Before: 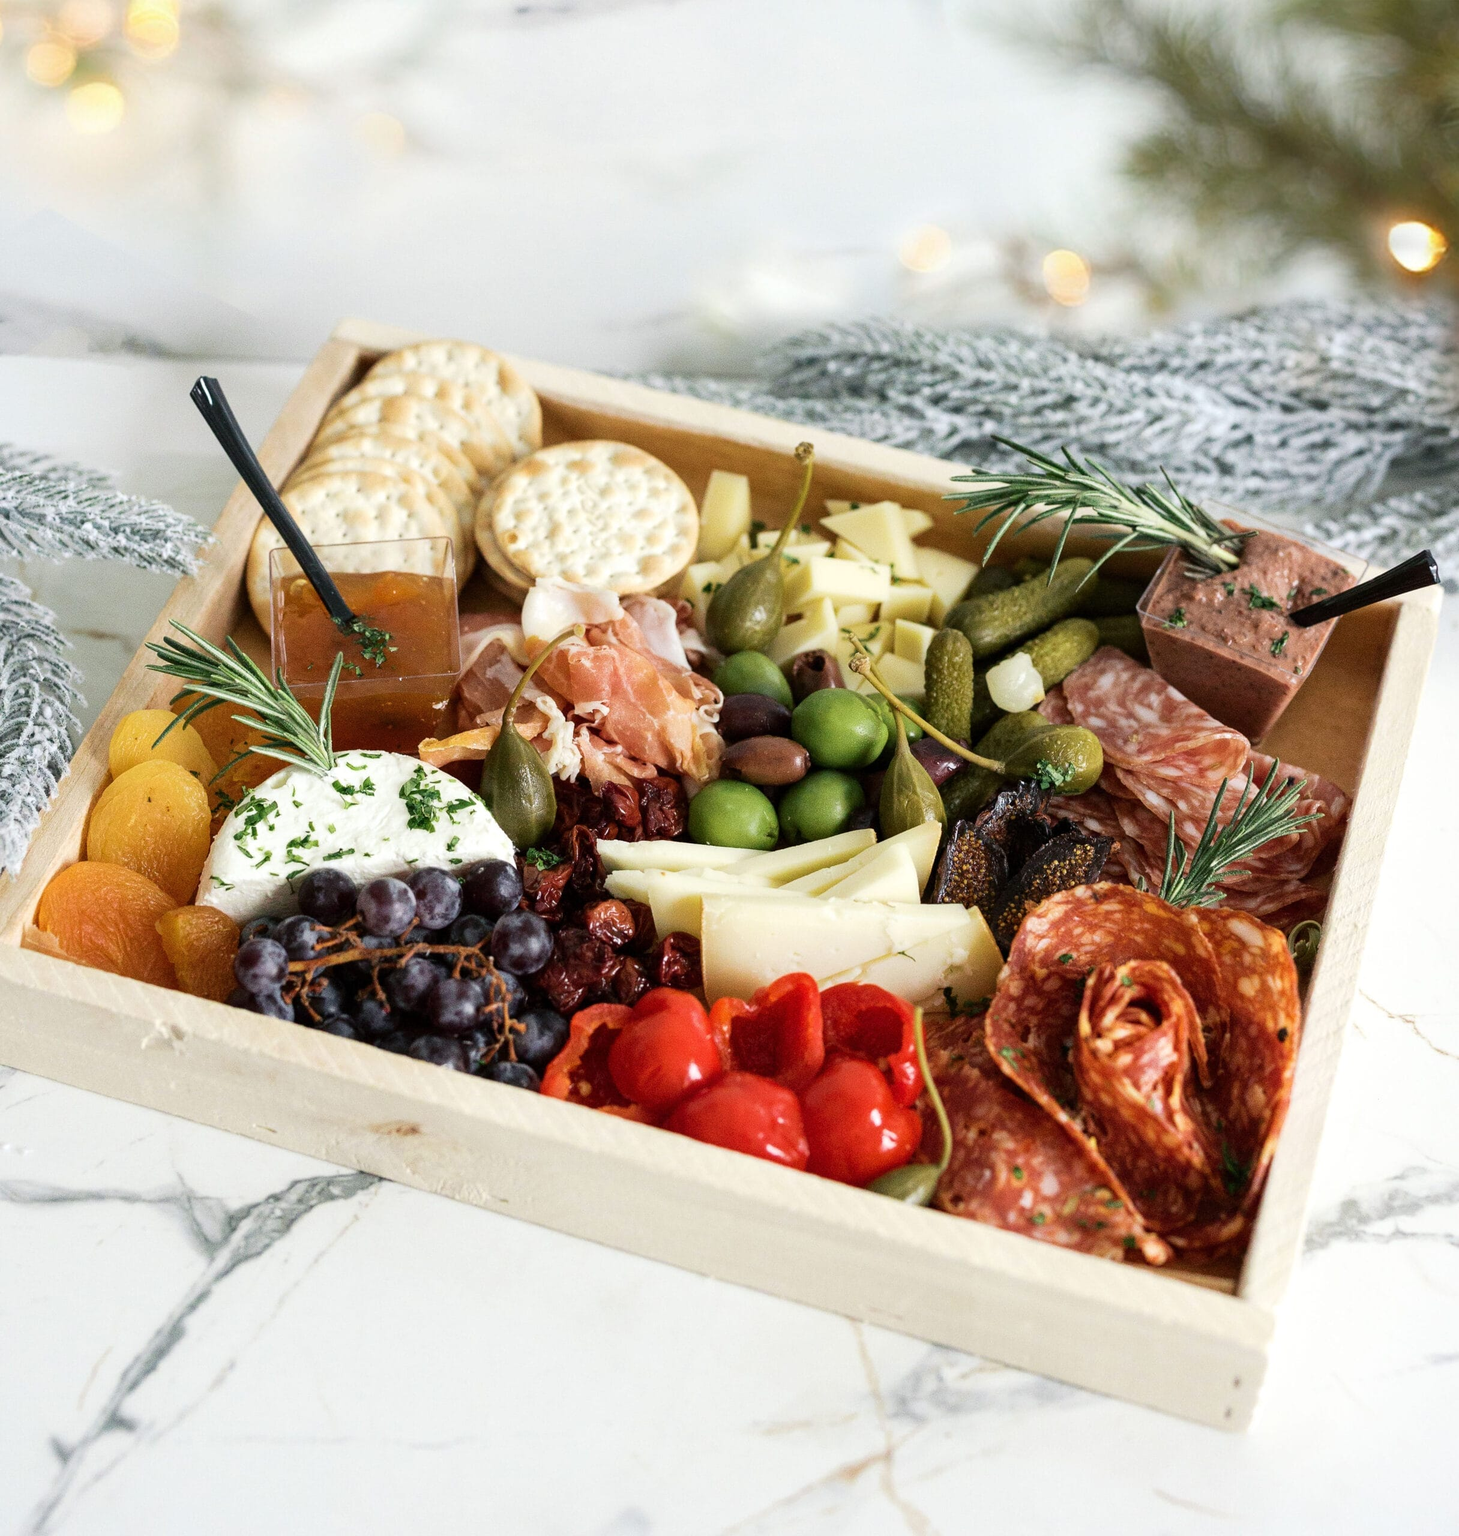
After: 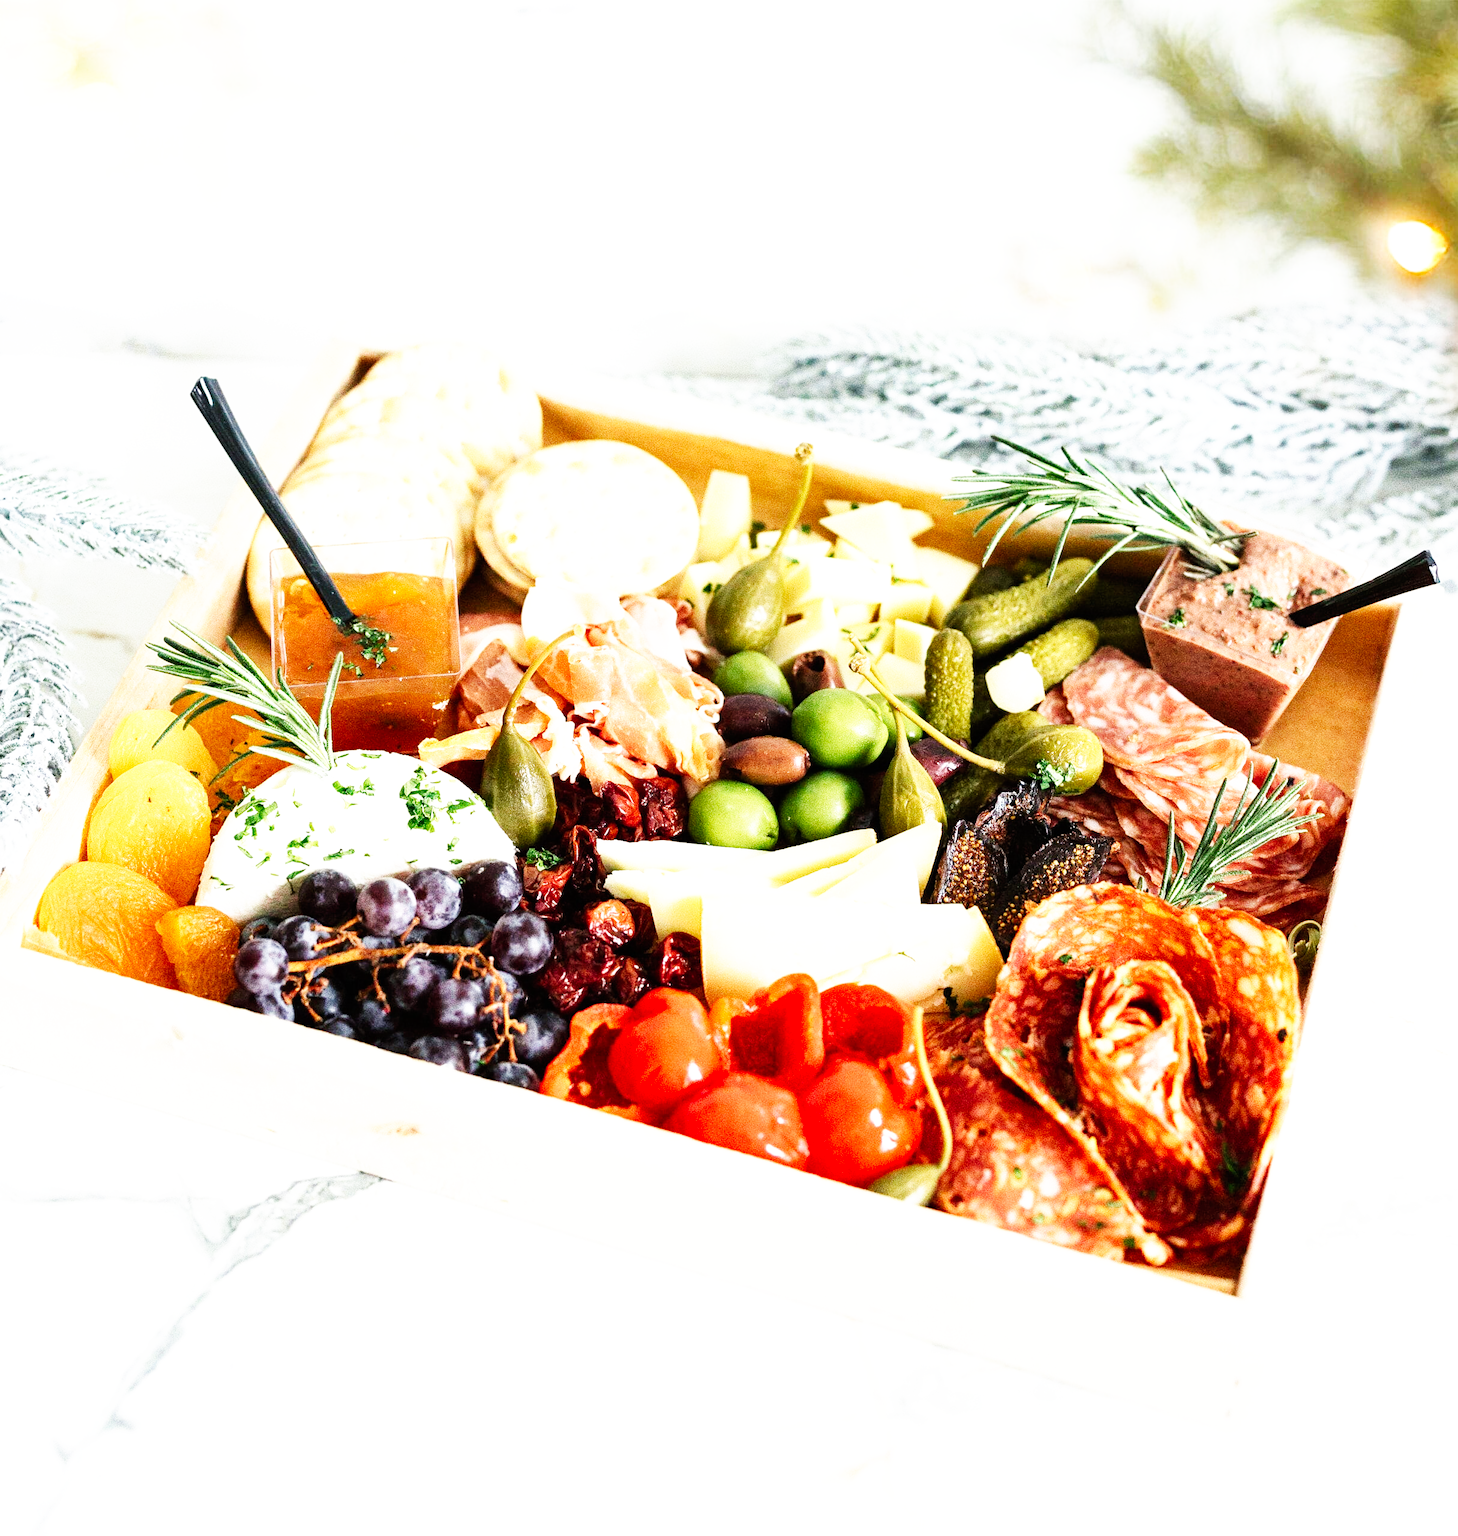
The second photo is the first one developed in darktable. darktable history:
exposure: exposure 0.493 EV, compensate exposure bias true, compensate highlight preservation false
base curve: curves: ch0 [(0, 0) (0.007, 0.004) (0.027, 0.03) (0.046, 0.07) (0.207, 0.54) (0.442, 0.872) (0.673, 0.972) (1, 1)], preserve colors none
